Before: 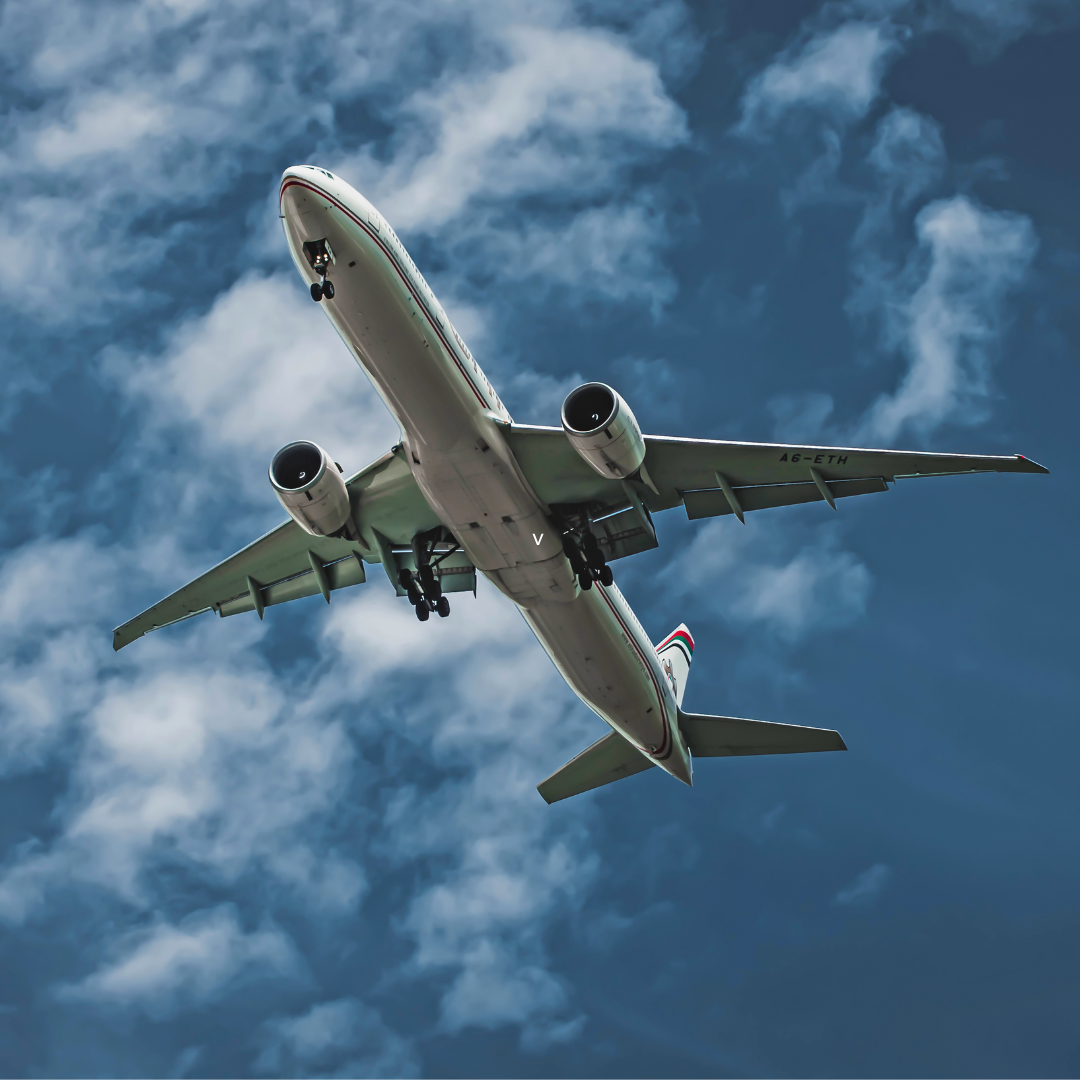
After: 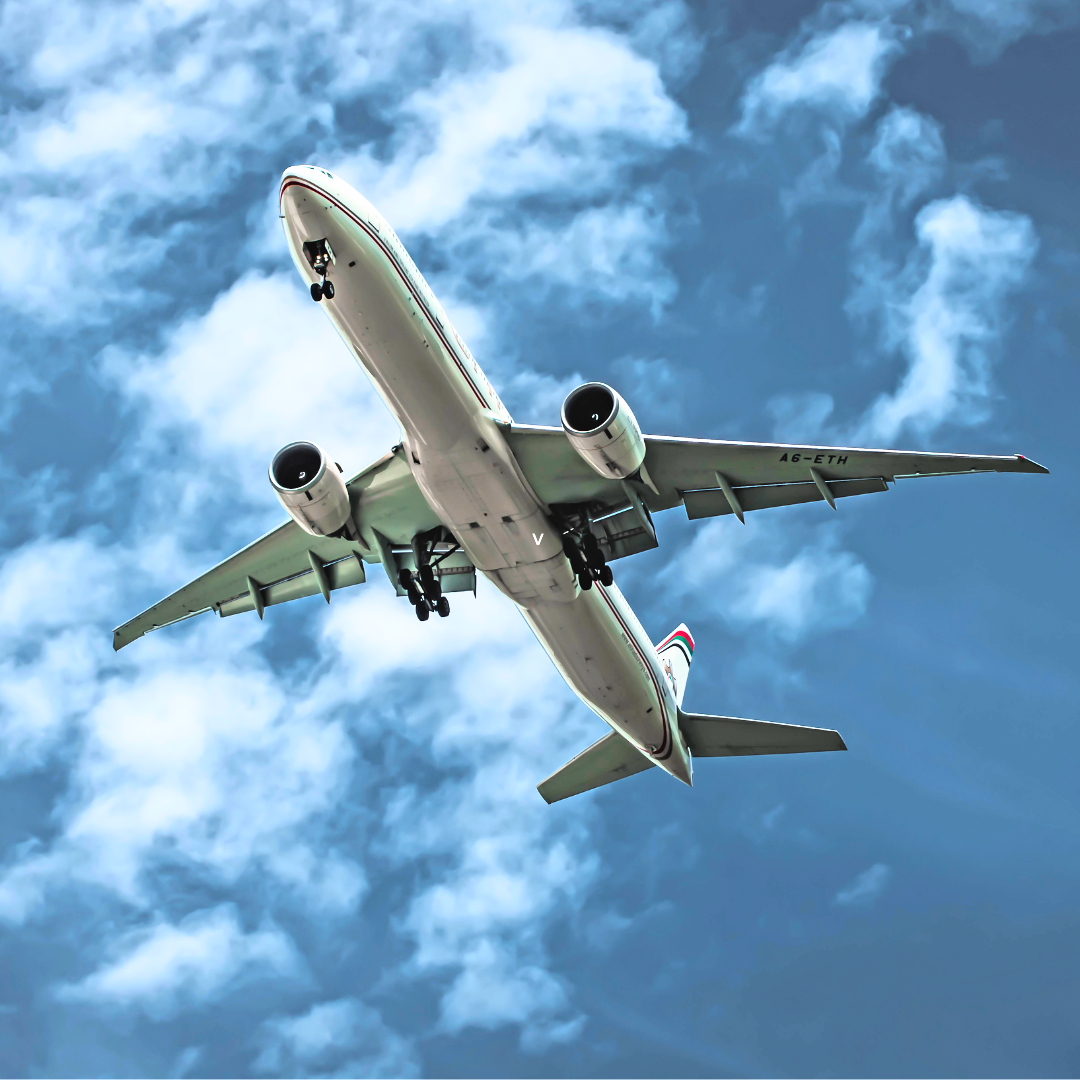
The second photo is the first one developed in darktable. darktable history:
base curve: curves: ch0 [(0, 0) (0.012, 0.01) (0.073, 0.168) (0.31, 0.711) (0.645, 0.957) (1, 1)], exposure shift 0.01
